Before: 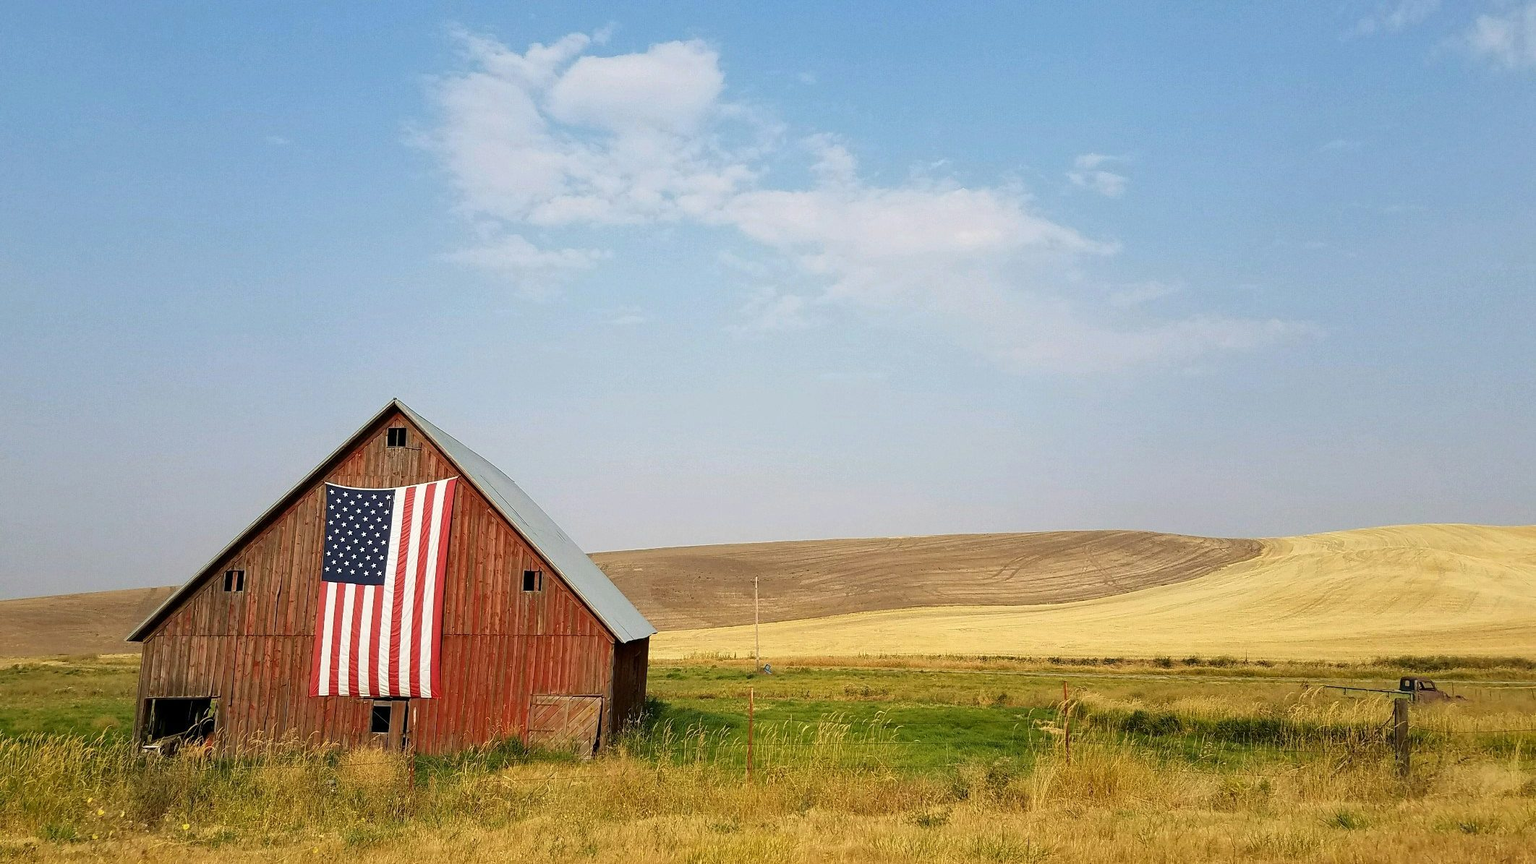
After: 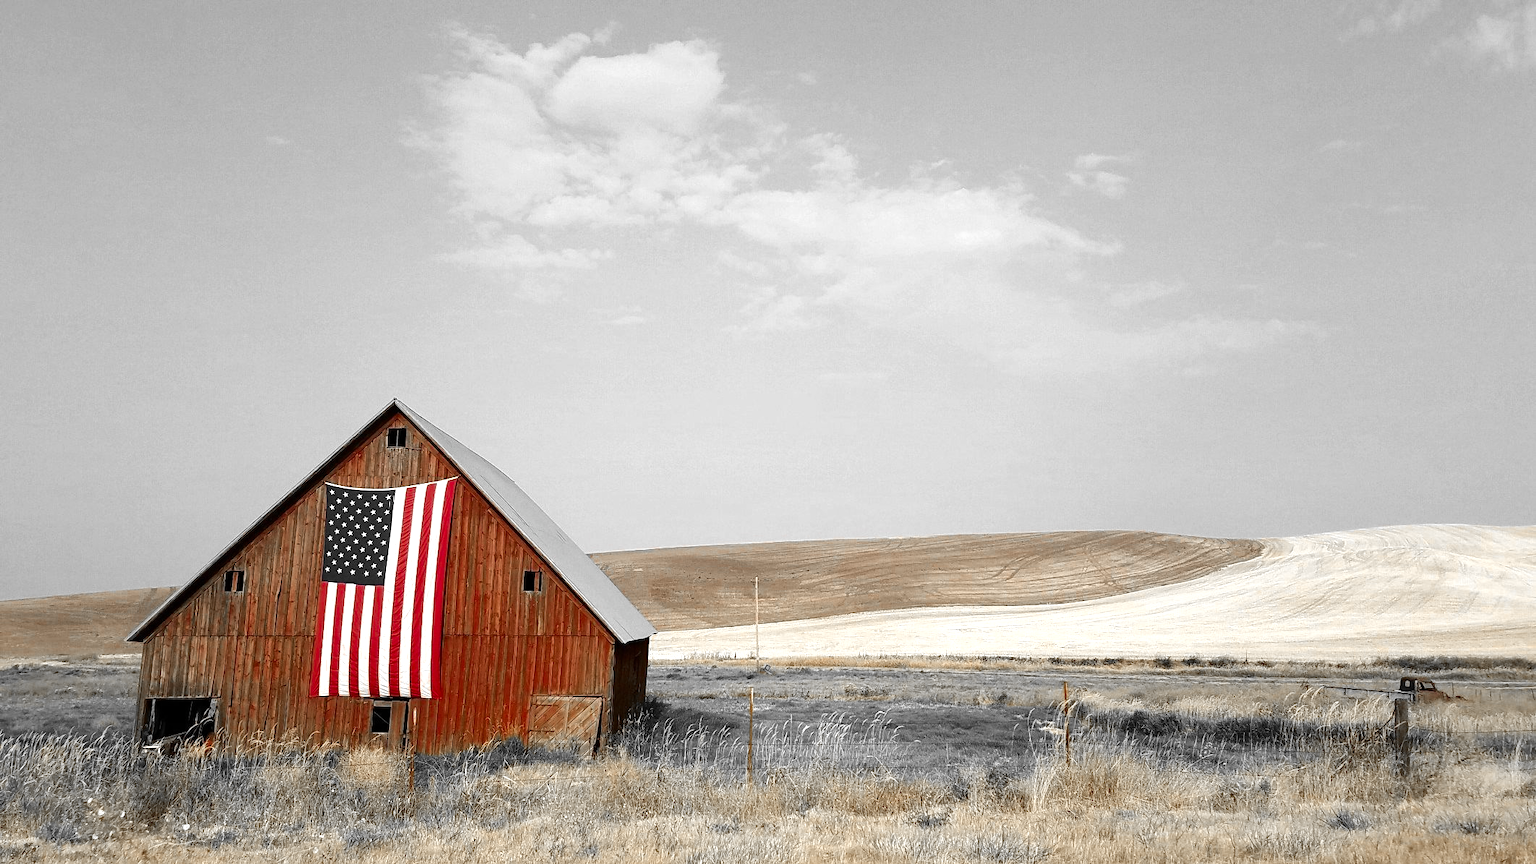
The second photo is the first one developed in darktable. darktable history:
color zones: curves: ch0 [(0, 0.497) (0.096, 0.361) (0.221, 0.538) (0.429, 0.5) (0.571, 0.5) (0.714, 0.5) (0.857, 0.5) (1, 0.497)]; ch1 [(0, 0.5) (0.143, 0.5) (0.257, -0.002) (0.429, 0.04) (0.571, -0.001) (0.714, -0.015) (0.857, 0.024) (1, 0.5)]
tone equalizer: -8 EV -0.417 EV, -7 EV -0.389 EV, -6 EV -0.333 EV, -5 EV -0.222 EV, -3 EV 0.222 EV, -2 EV 0.333 EV, -1 EV 0.389 EV, +0 EV 0.417 EV, edges refinement/feathering 500, mask exposure compensation -1.25 EV, preserve details no
